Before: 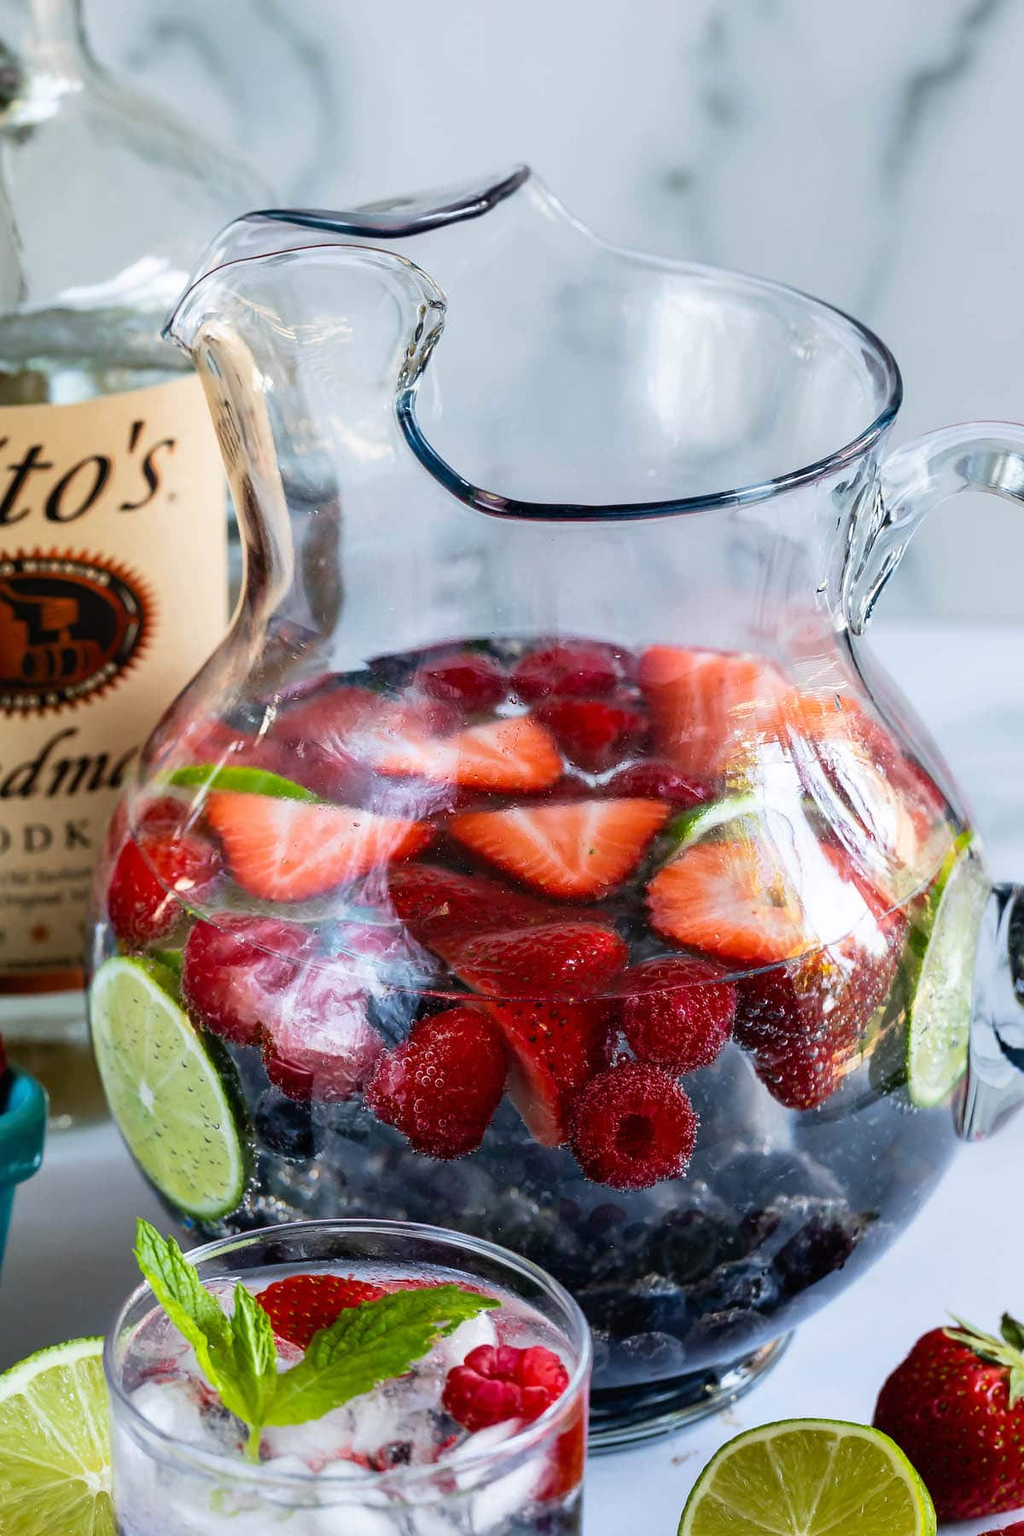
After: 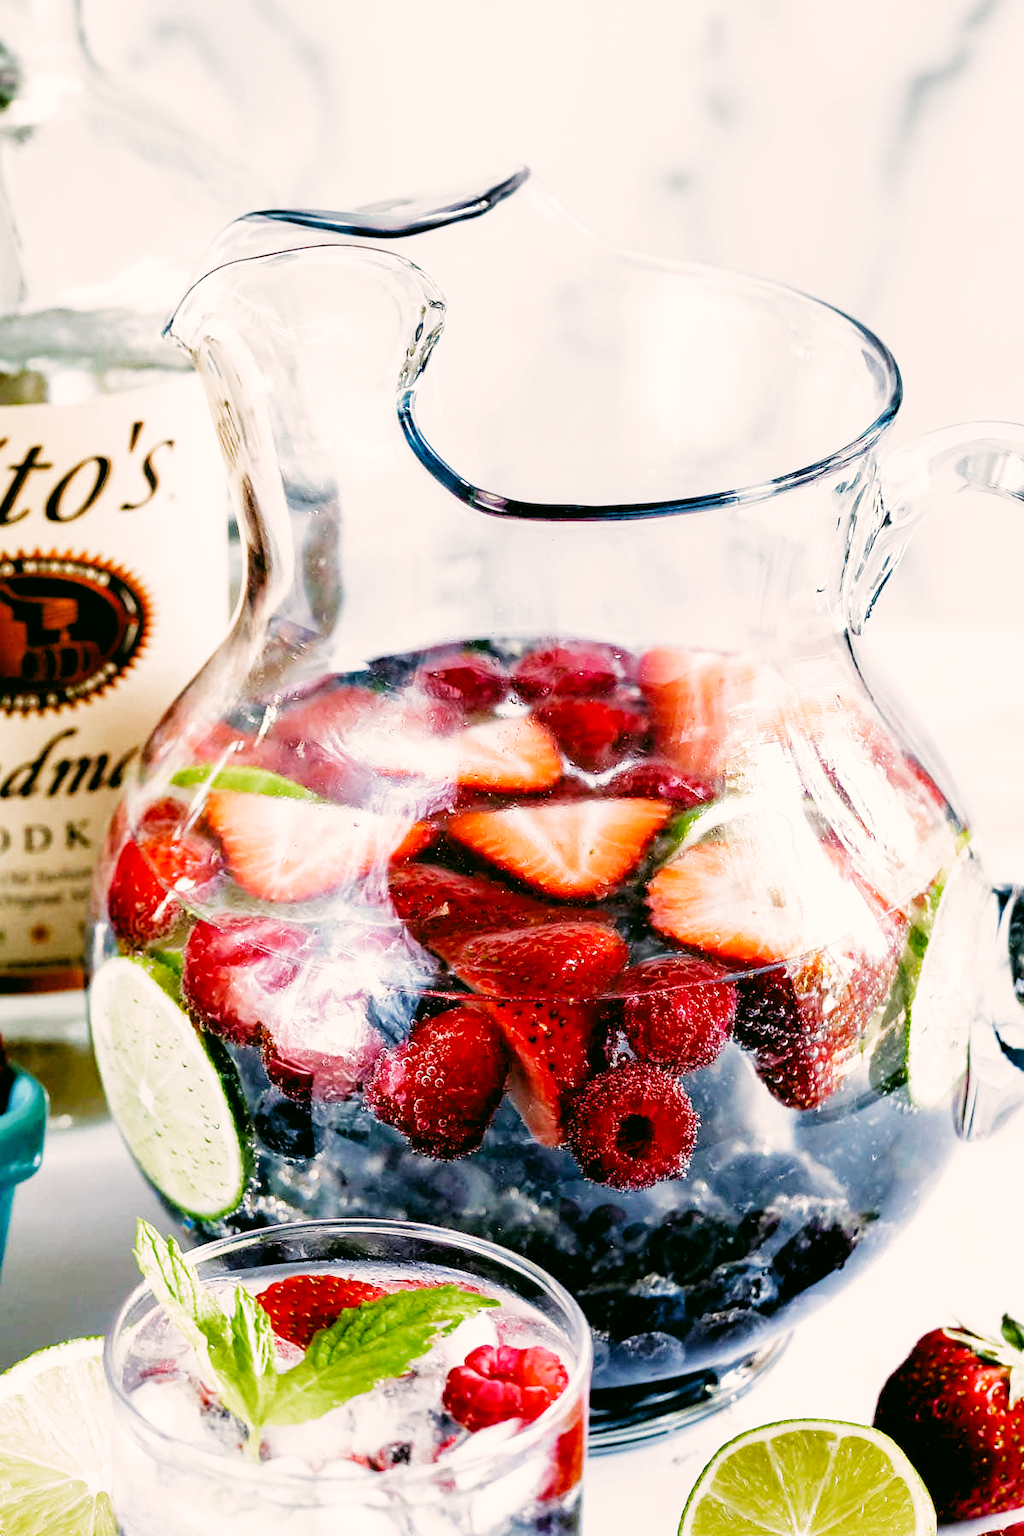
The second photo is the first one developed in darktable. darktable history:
exposure: black level correction 0, exposure 1.365 EV, compensate highlight preservation false
contrast brightness saturation: saturation -0.047
color correction: highlights a* 4.49, highlights b* 4.93, shadows a* -7.48, shadows b* 4.92
filmic rgb: black relative exposure -5.1 EV, white relative exposure 3.99 EV, hardness 2.9, contrast 1.301, highlights saturation mix -8.55%, add noise in highlights 0.002, preserve chrominance no, color science v3 (2019), use custom middle-gray values true, contrast in highlights soft
